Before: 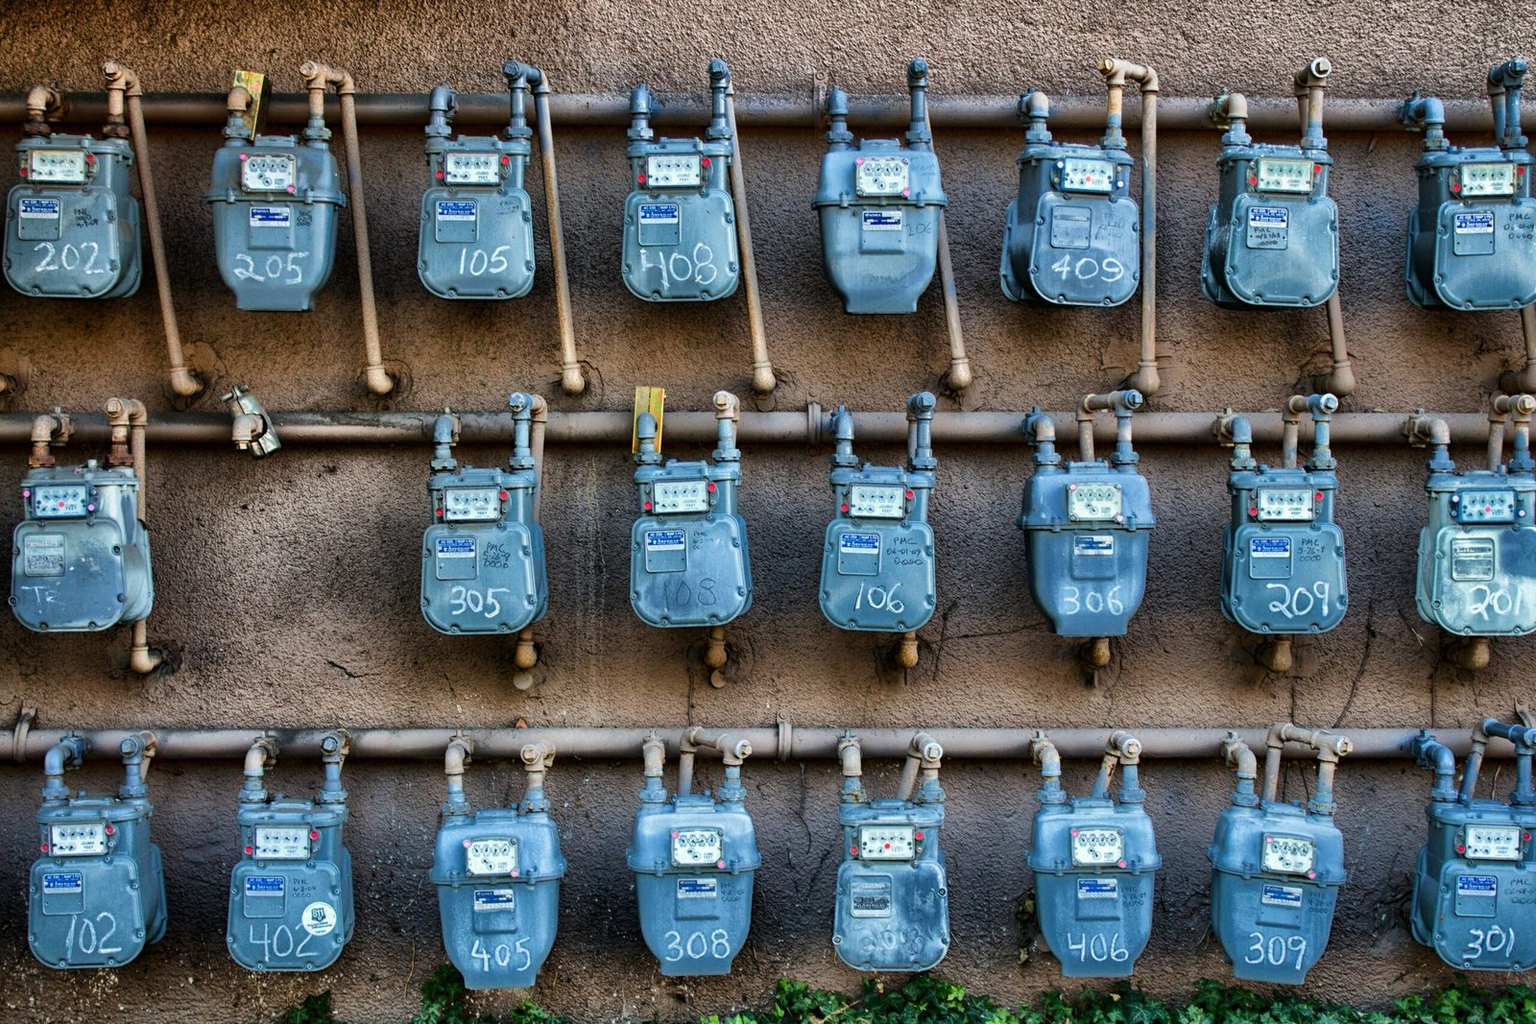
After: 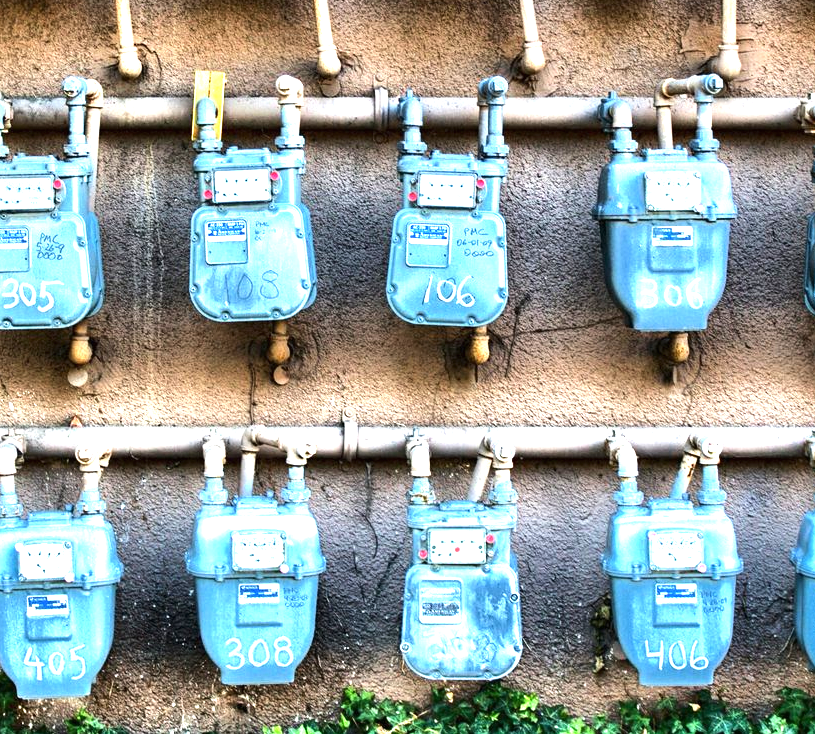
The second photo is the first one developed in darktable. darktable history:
crop and rotate: left 29.237%, top 31.152%, right 19.807%
tone equalizer: -8 EV -0.417 EV, -7 EV -0.389 EV, -6 EV -0.333 EV, -5 EV -0.222 EV, -3 EV 0.222 EV, -2 EV 0.333 EV, -1 EV 0.389 EV, +0 EV 0.417 EV, edges refinement/feathering 500, mask exposure compensation -1.57 EV, preserve details no
exposure: black level correction 0, exposure 1.45 EV, compensate exposure bias true, compensate highlight preservation false
